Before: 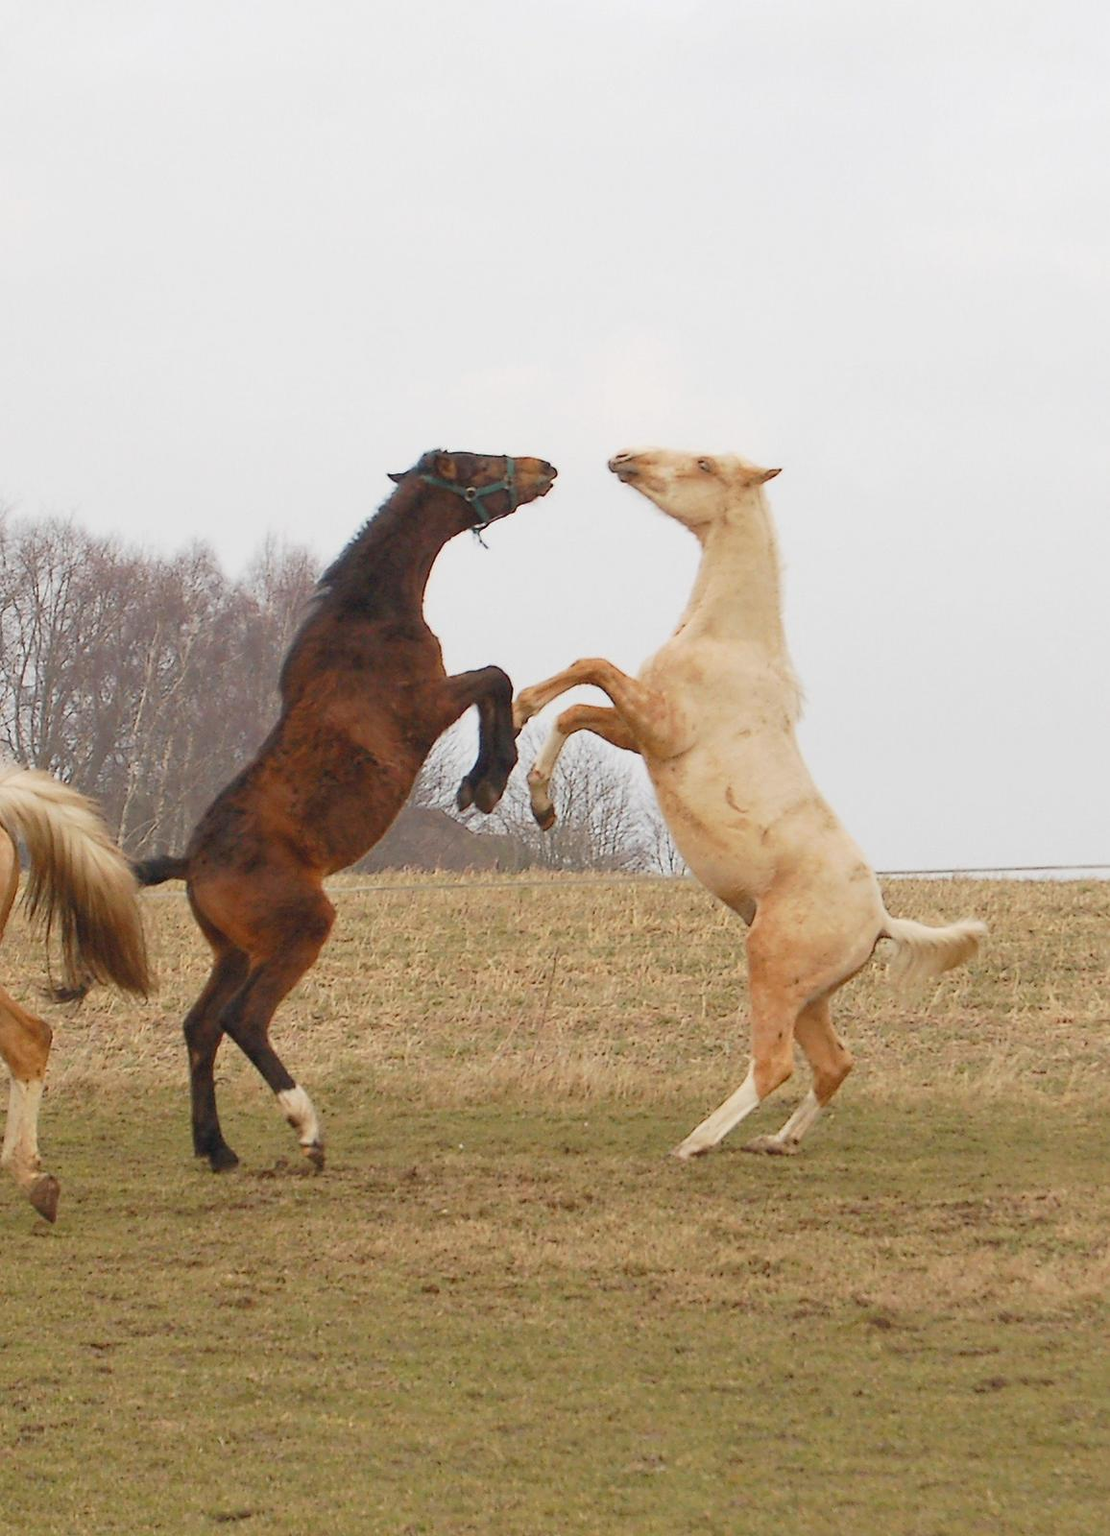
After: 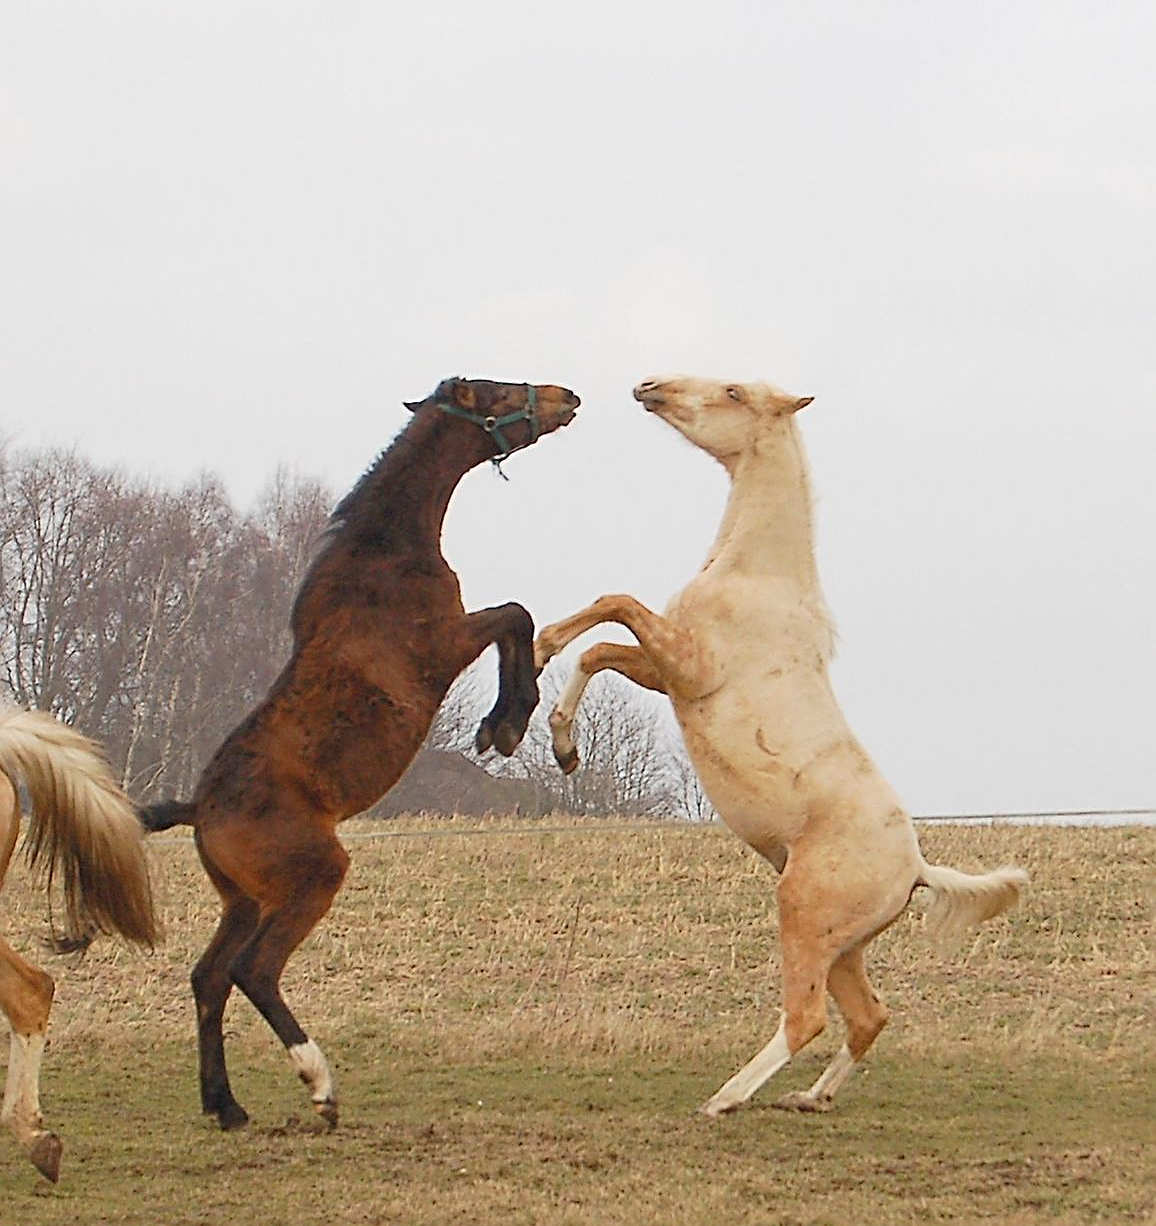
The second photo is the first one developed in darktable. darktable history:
sharpen: radius 2.691, amount 0.675
crop: top 5.725%, bottom 17.633%
